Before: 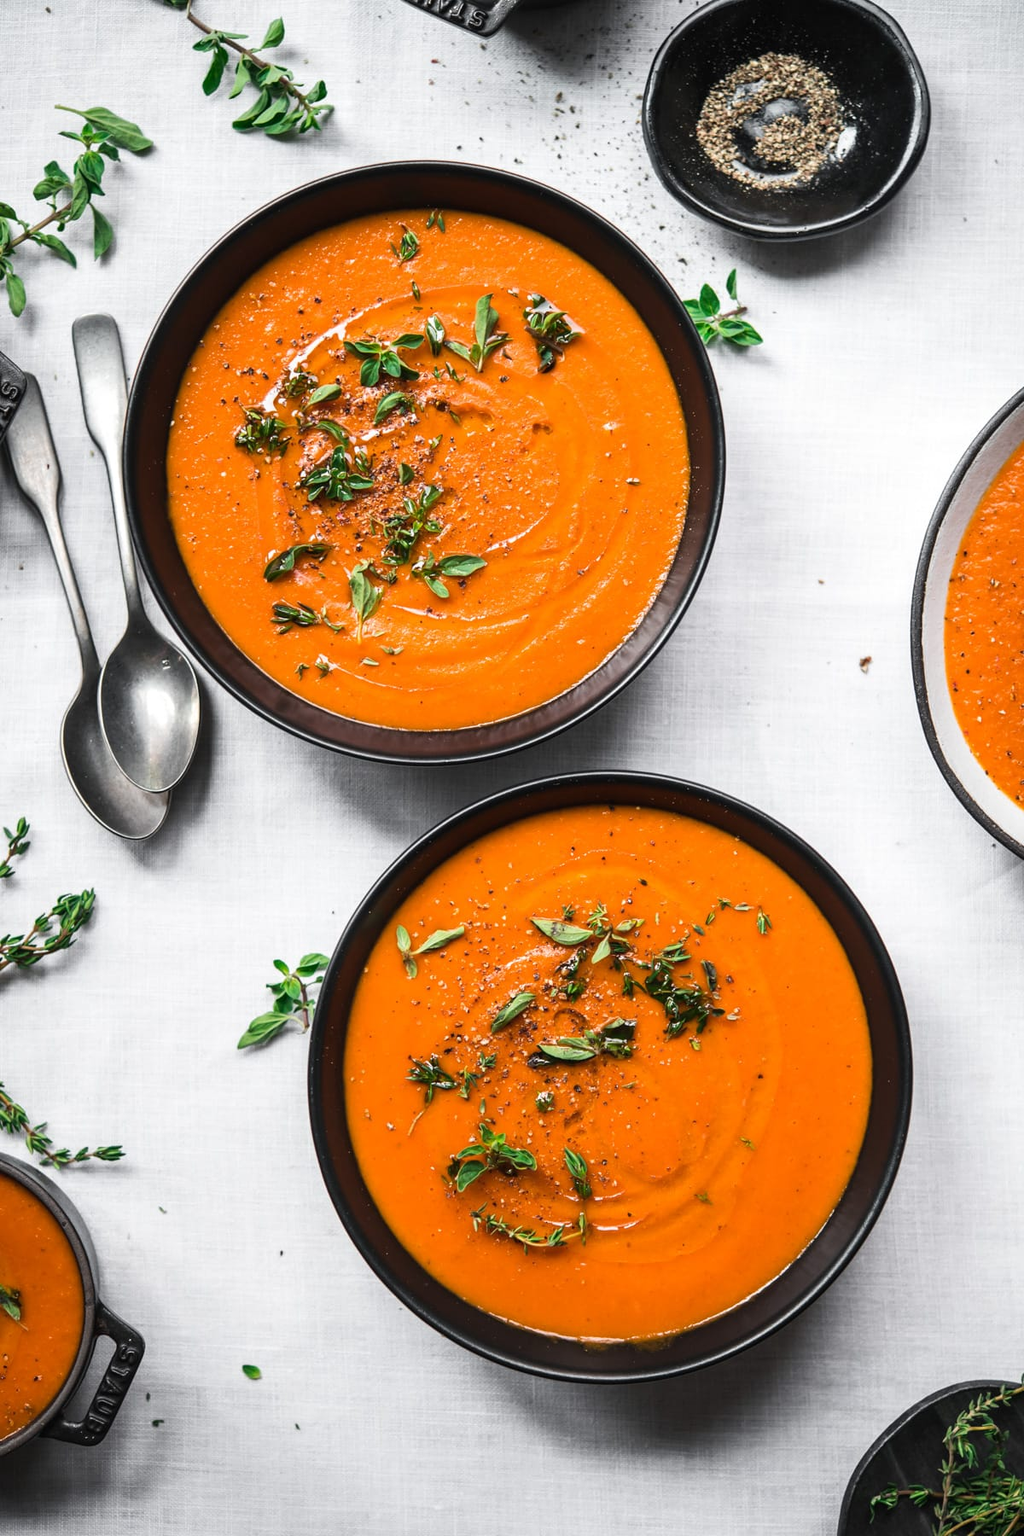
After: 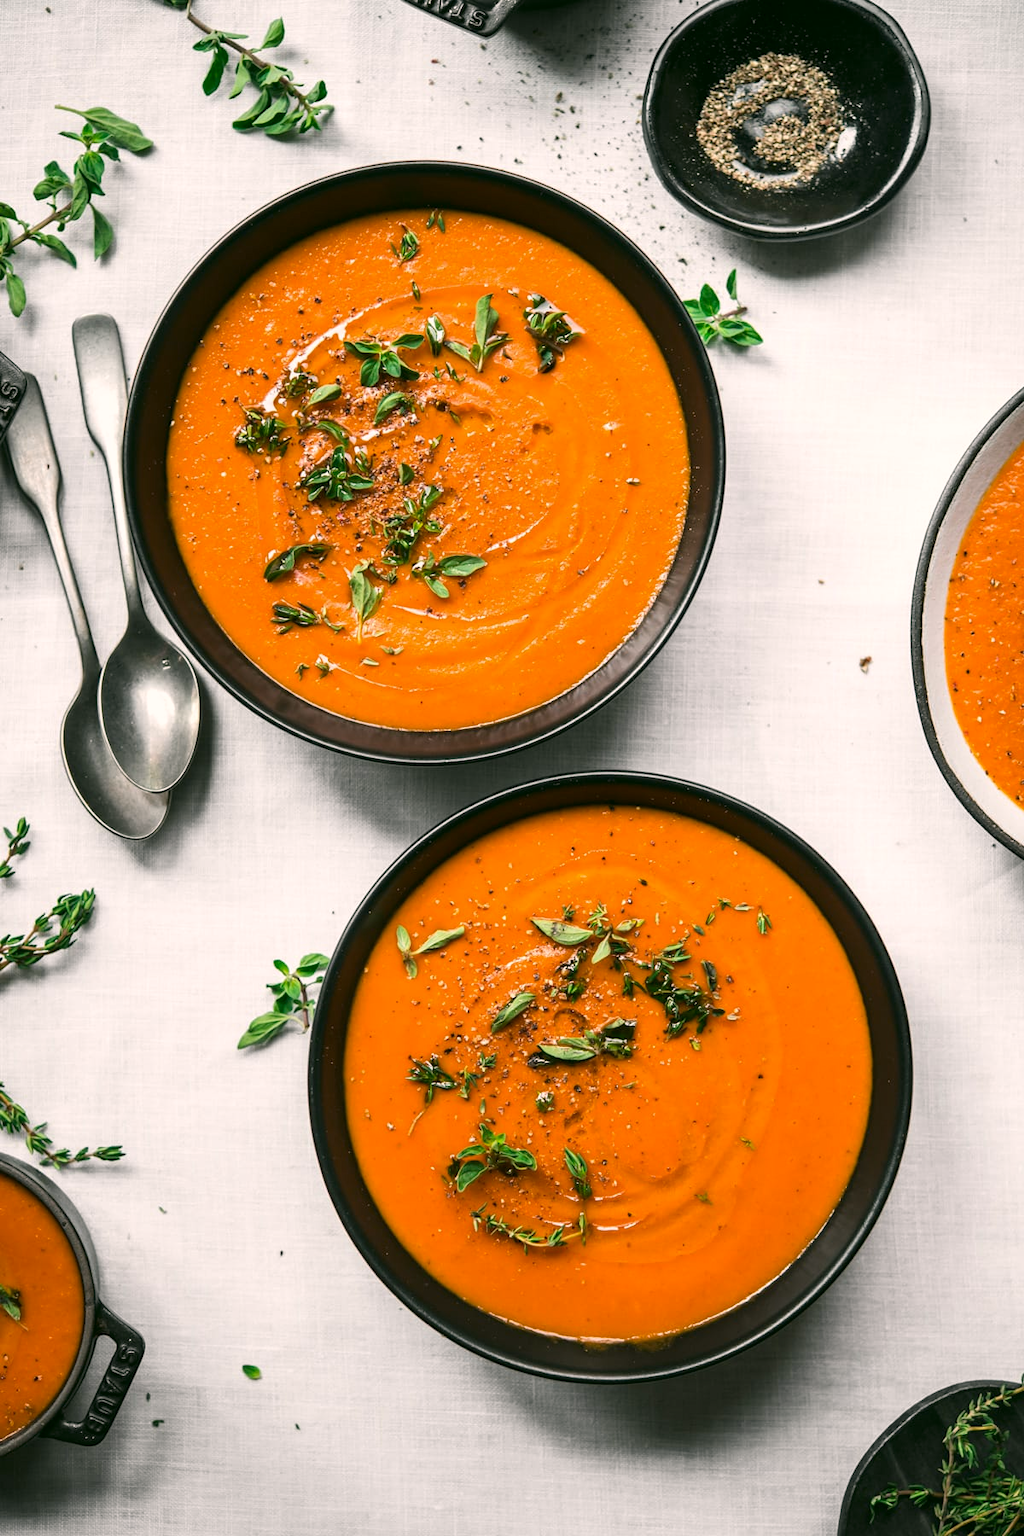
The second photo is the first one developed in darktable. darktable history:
color correction: highlights a* 4.65, highlights b* 4.97, shadows a* -7.64, shadows b* 5.03
